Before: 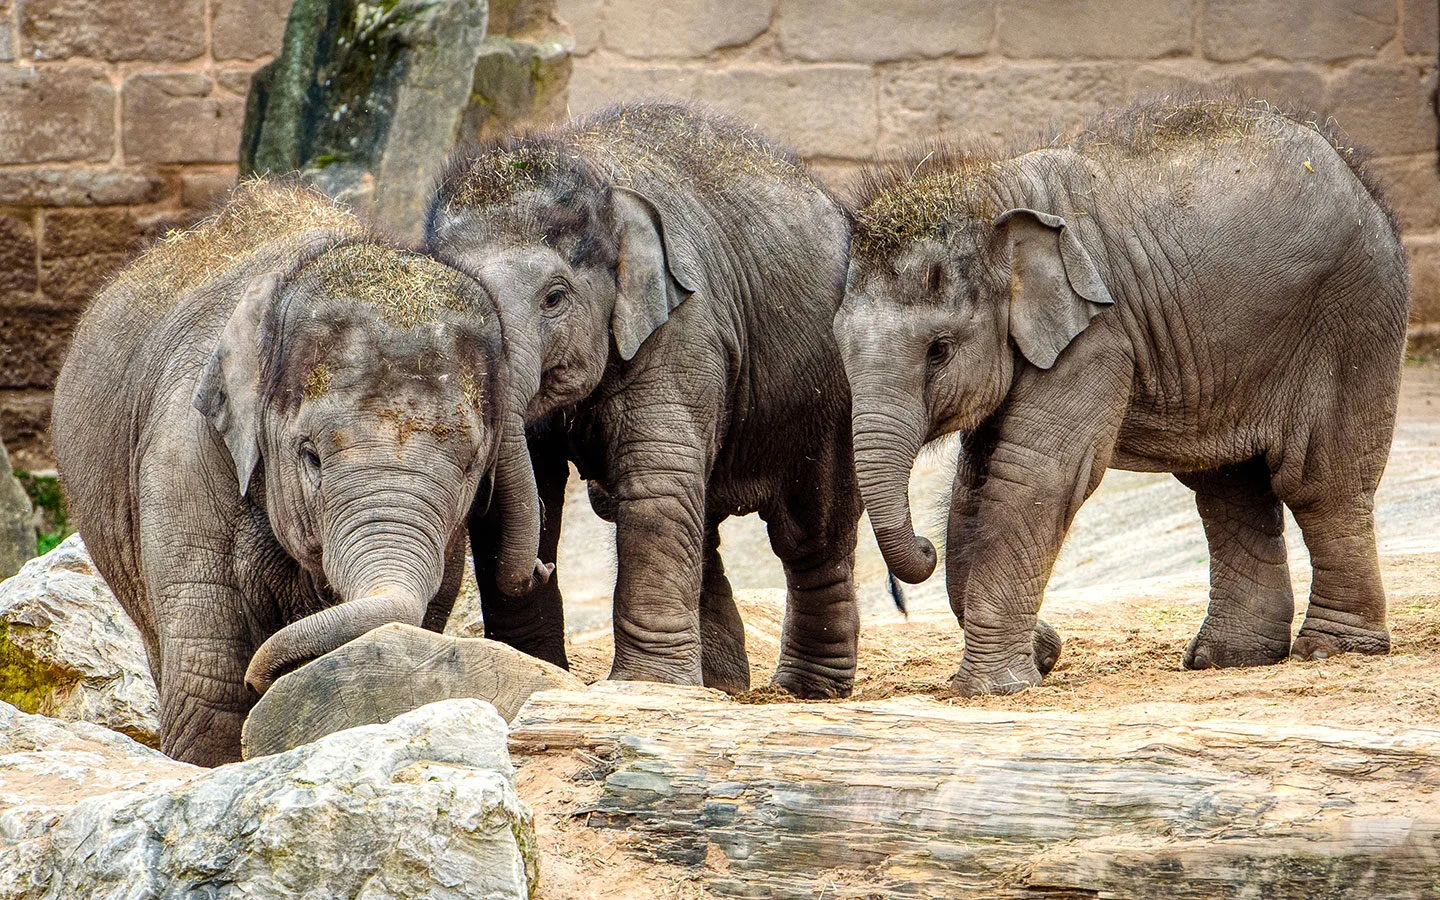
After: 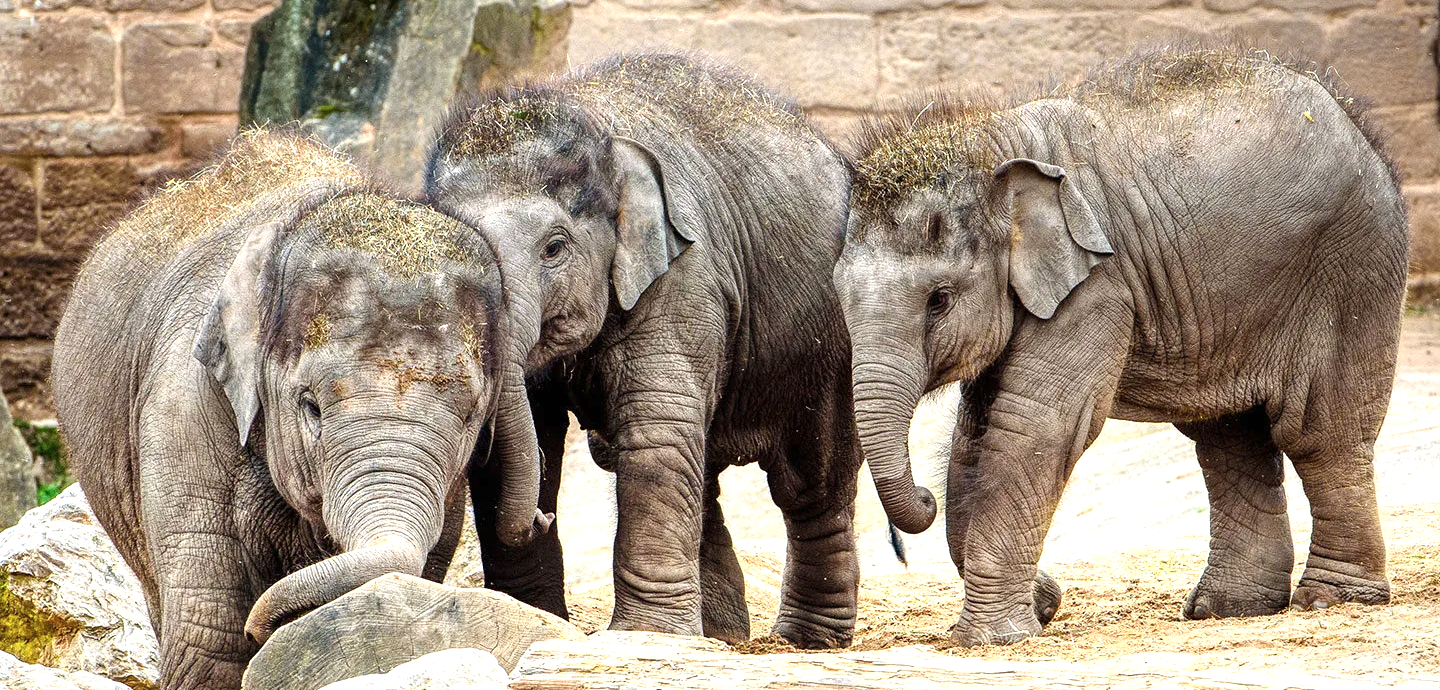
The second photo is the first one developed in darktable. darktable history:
crop: top 5.616%, bottom 17.7%
contrast brightness saturation: saturation -0.066
exposure: exposure 0.554 EV, compensate highlight preservation false
